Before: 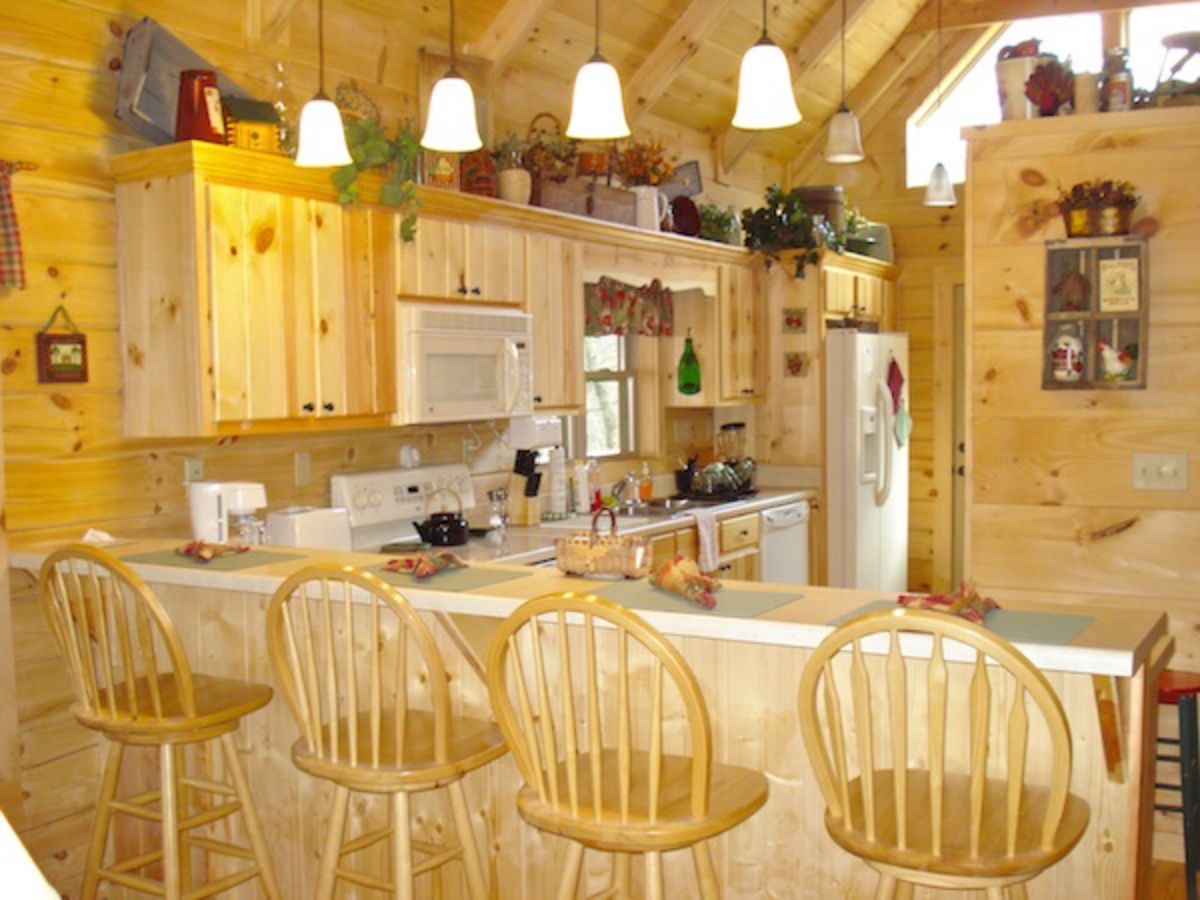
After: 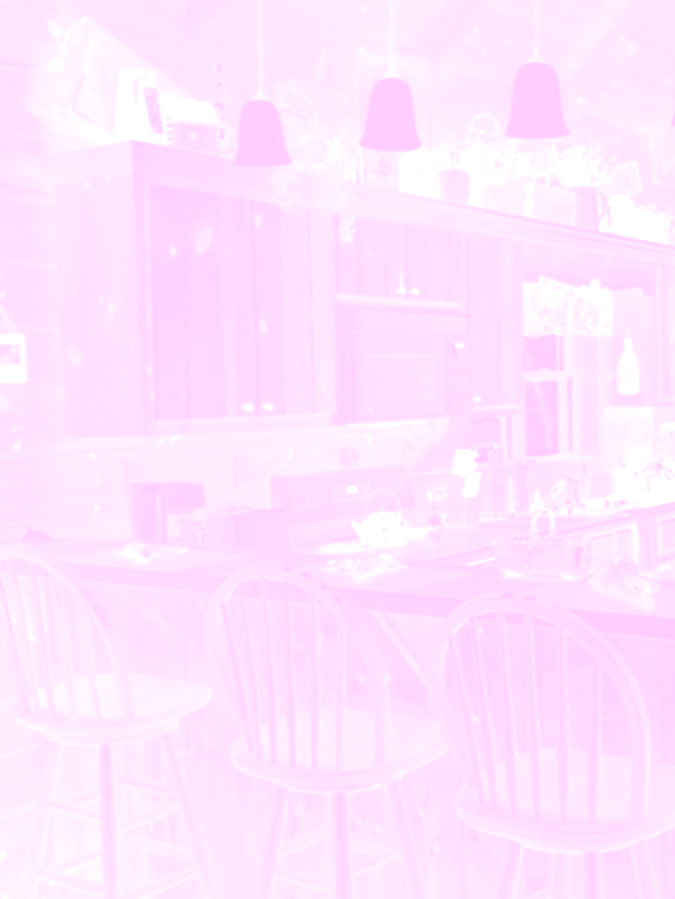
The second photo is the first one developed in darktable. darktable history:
crop: left 5.114%, right 38.589%
exposure: exposure 0.935 EV, compensate highlight preservation false
tone equalizer: -8 EV -0.75 EV, -7 EV -0.7 EV, -6 EV -0.6 EV, -5 EV -0.4 EV, -3 EV 0.4 EV, -2 EV 0.6 EV, -1 EV 0.7 EV, +0 EV 0.75 EV, edges refinement/feathering 500, mask exposure compensation -1.57 EV, preserve details no
bloom: size 70%, threshold 25%, strength 70%
tone curve: curves: ch0 [(0, 0) (0.003, 0.018) (0.011, 0.019) (0.025, 0.024) (0.044, 0.037) (0.069, 0.053) (0.1, 0.075) (0.136, 0.105) (0.177, 0.136) (0.224, 0.179) (0.277, 0.244) (0.335, 0.319) (0.399, 0.4) (0.468, 0.495) (0.543, 0.58) (0.623, 0.671) (0.709, 0.757) (0.801, 0.838) (0.898, 0.913) (1, 1)], preserve colors none
colorize: hue 331.2°, saturation 75%, source mix 30.28%, lightness 70.52%, version 1
